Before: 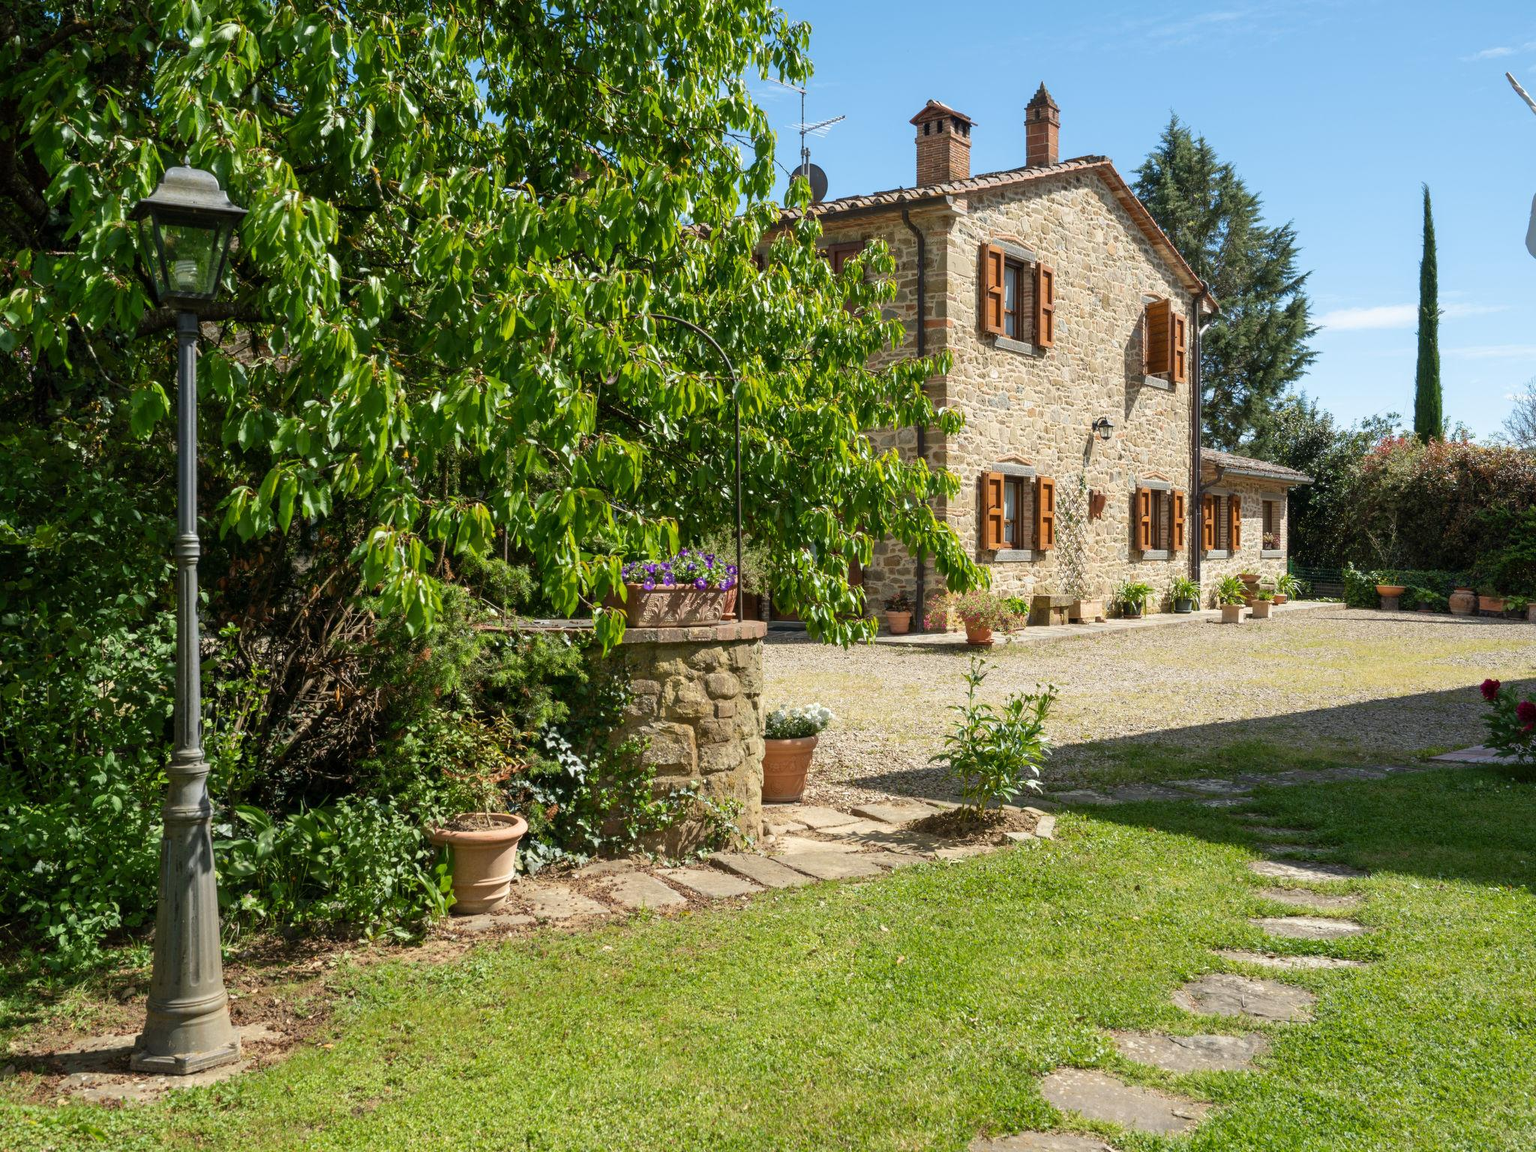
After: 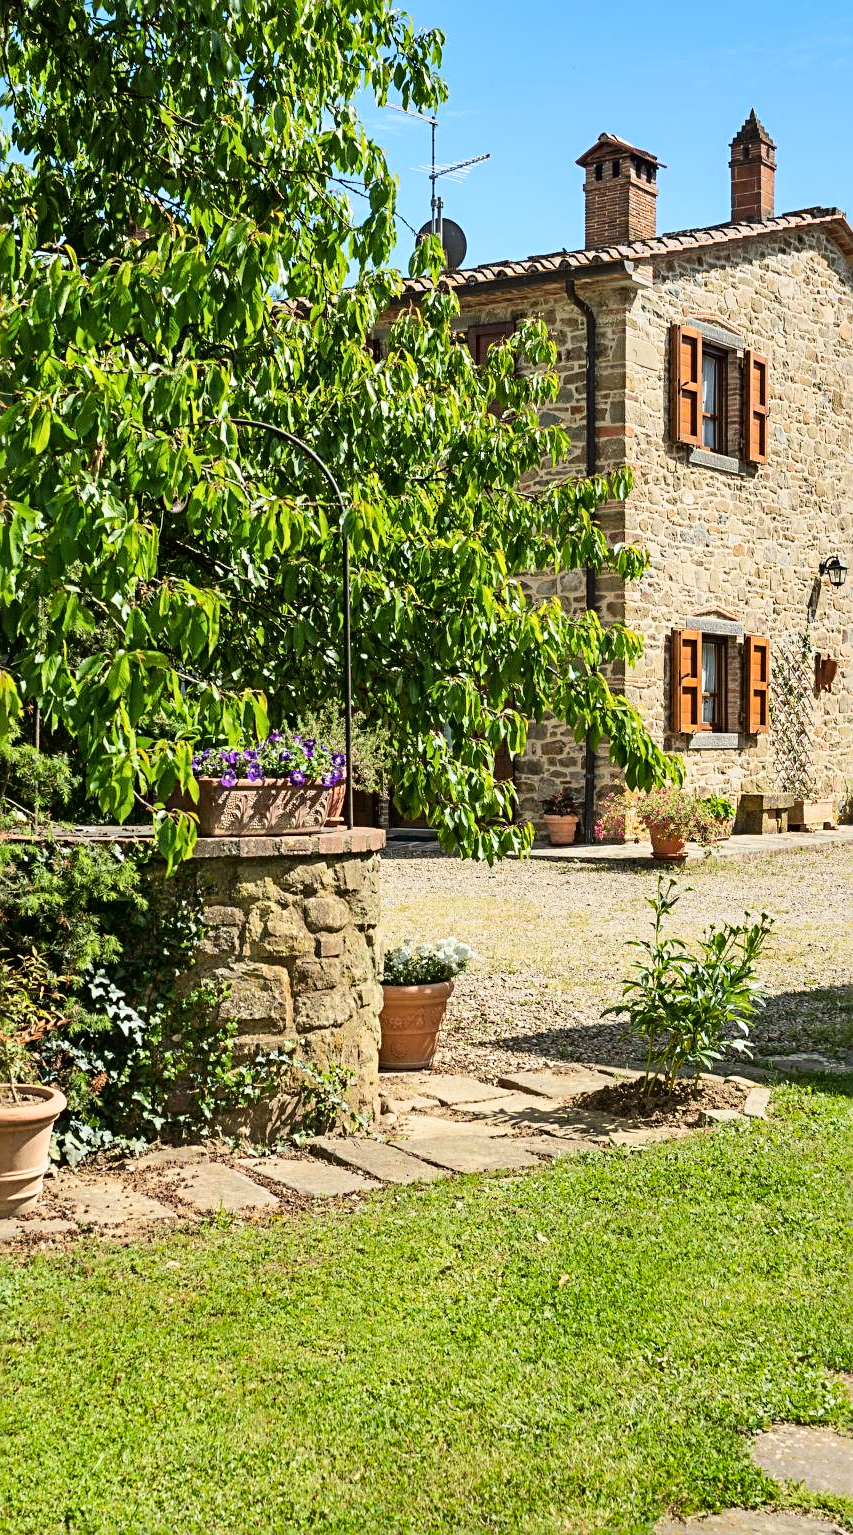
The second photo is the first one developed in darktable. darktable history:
tone equalizer: mask exposure compensation -0.493 EV
sharpen: radius 3.097
tone curve: curves: ch0 [(0, 0.012) (0.031, 0.02) (0.12, 0.083) (0.193, 0.171) (0.277, 0.279) (0.45, 0.52) (0.568, 0.676) (0.678, 0.777) (0.875, 0.92) (1, 0.965)]; ch1 [(0, 0) (0.243, 0.245) (0.402, 0.41) (0.493, 0.486) (0.508, 0.507) (0.531, 0.53) (0.551, 0.564) (0.646, 0.672) (0.694, 0.732) (1, 1)]; ch2 [(0, 0) (0.249, 0.216) (0.356, 0.343) (0.424, 0.442) (0.476, 0.482) (0.498, 0.502) (0.517, 0.517) (0.532, 0.545) (0.562, 0.575) (0.614, 0.644) (0.706, 0.748) (0.808, 0.809) (0.991, 0.968)], color space Lab, linked channels, preserve colors none
color correction: highlights b* -0.012
crop: left 31.107%, right 27.198%
shadows and highlights: soften with gaussian
